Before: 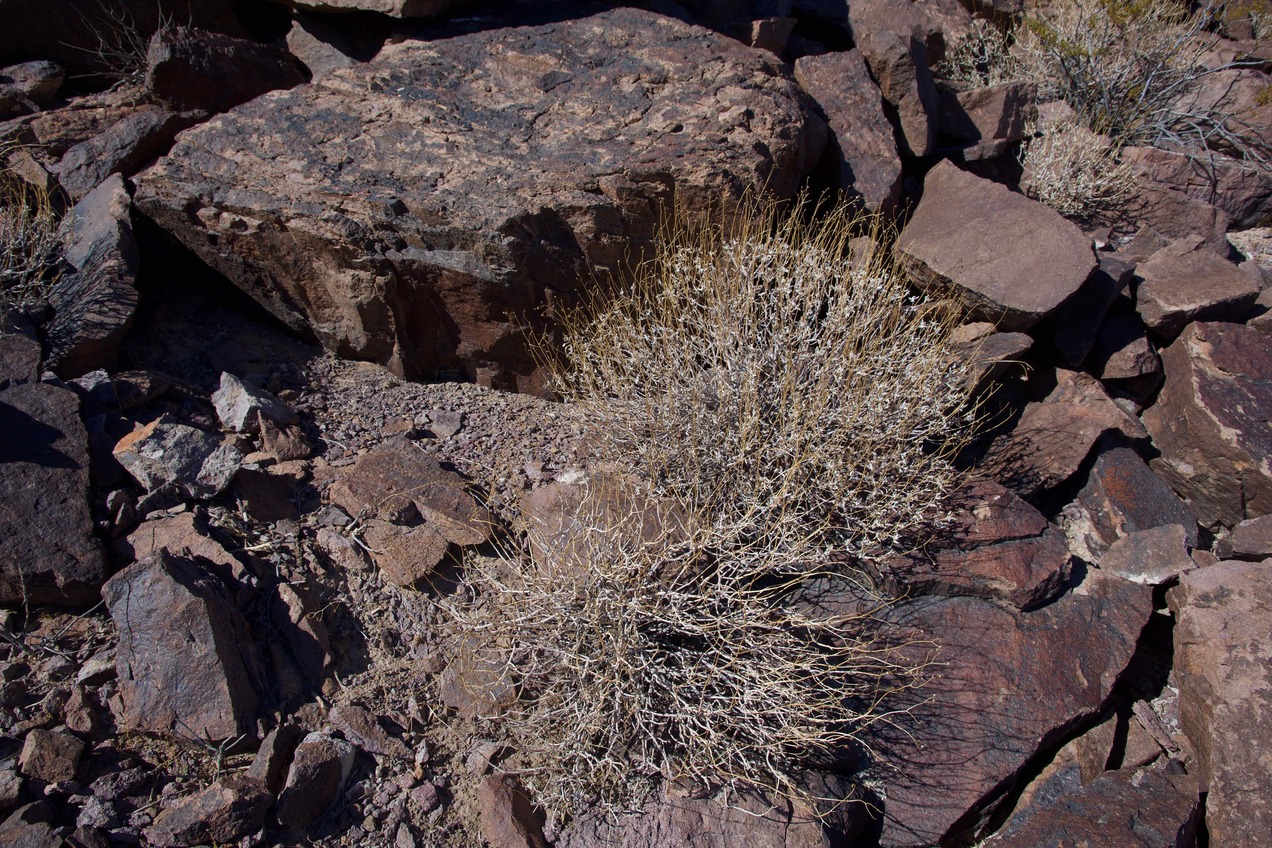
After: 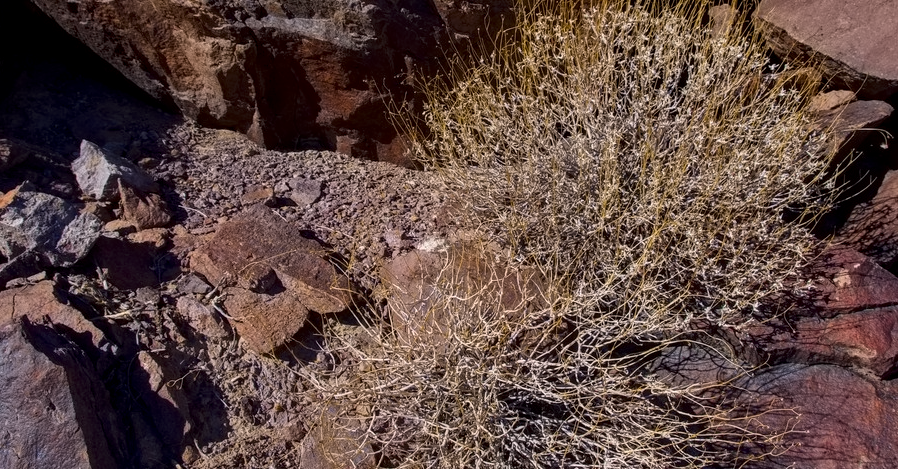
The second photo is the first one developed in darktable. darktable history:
color balance rgb: power › hue 328.95°, perceptual saturation grading › global saturation 31.087%
crop: left 11.076%, top 27.409%, right 18.306%, bottom 17.258%
contrast brightness saturation: brightness -0.028, saturation 0.354
local contrast: on, module defaults
contrast equalizer: y [[0.5 ×6], [0.5 ×6], [0.5 ×6], [0 ×6], [0, 0.039, 0.251, 0.29, 0.293, 0.292]]
